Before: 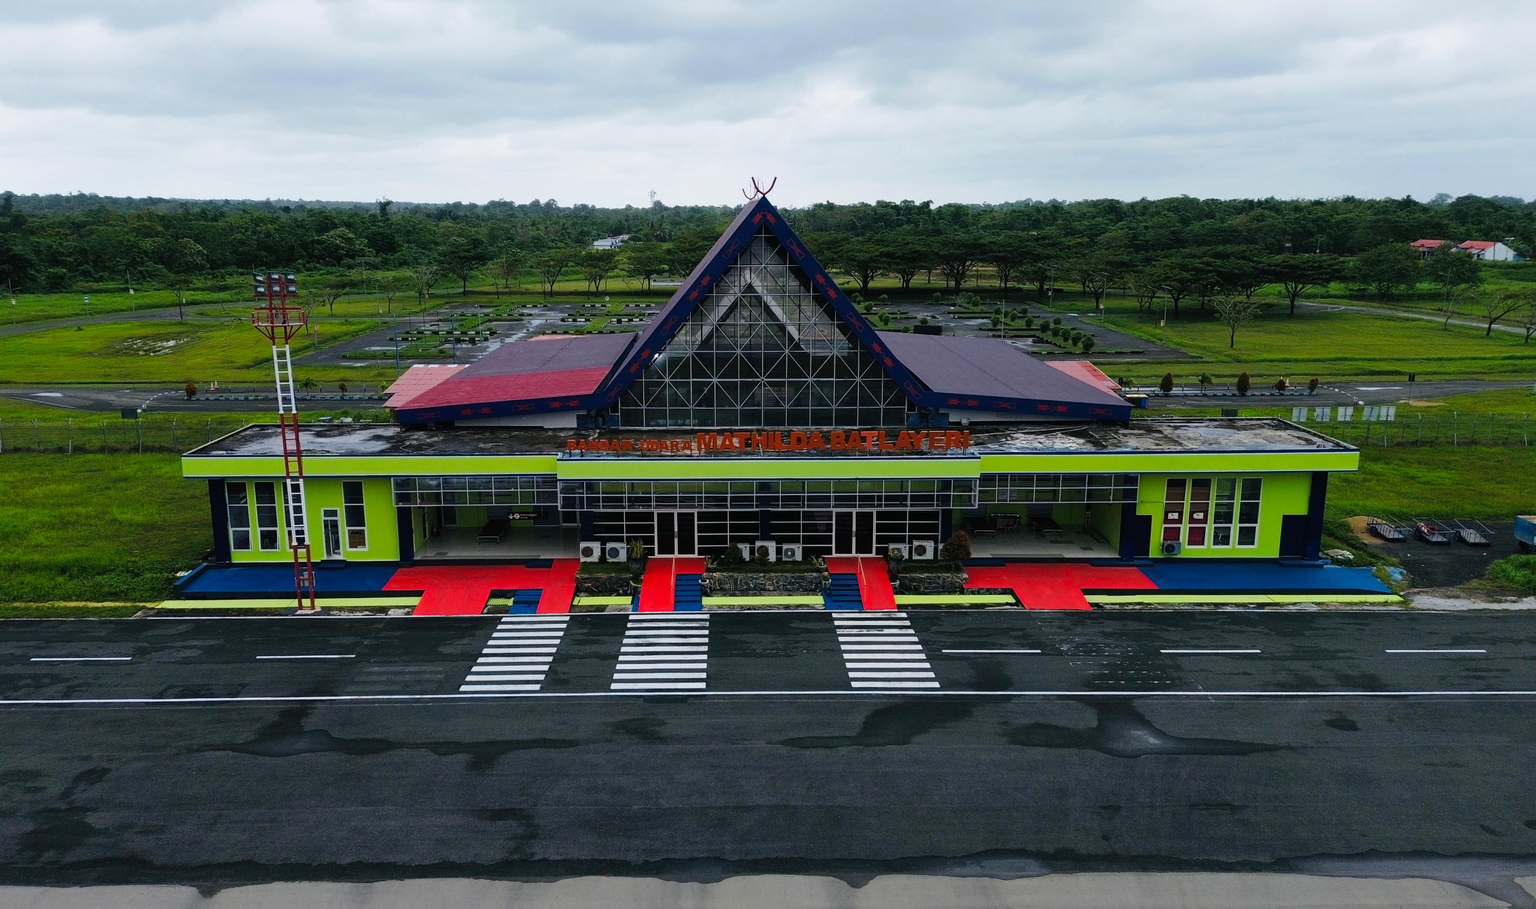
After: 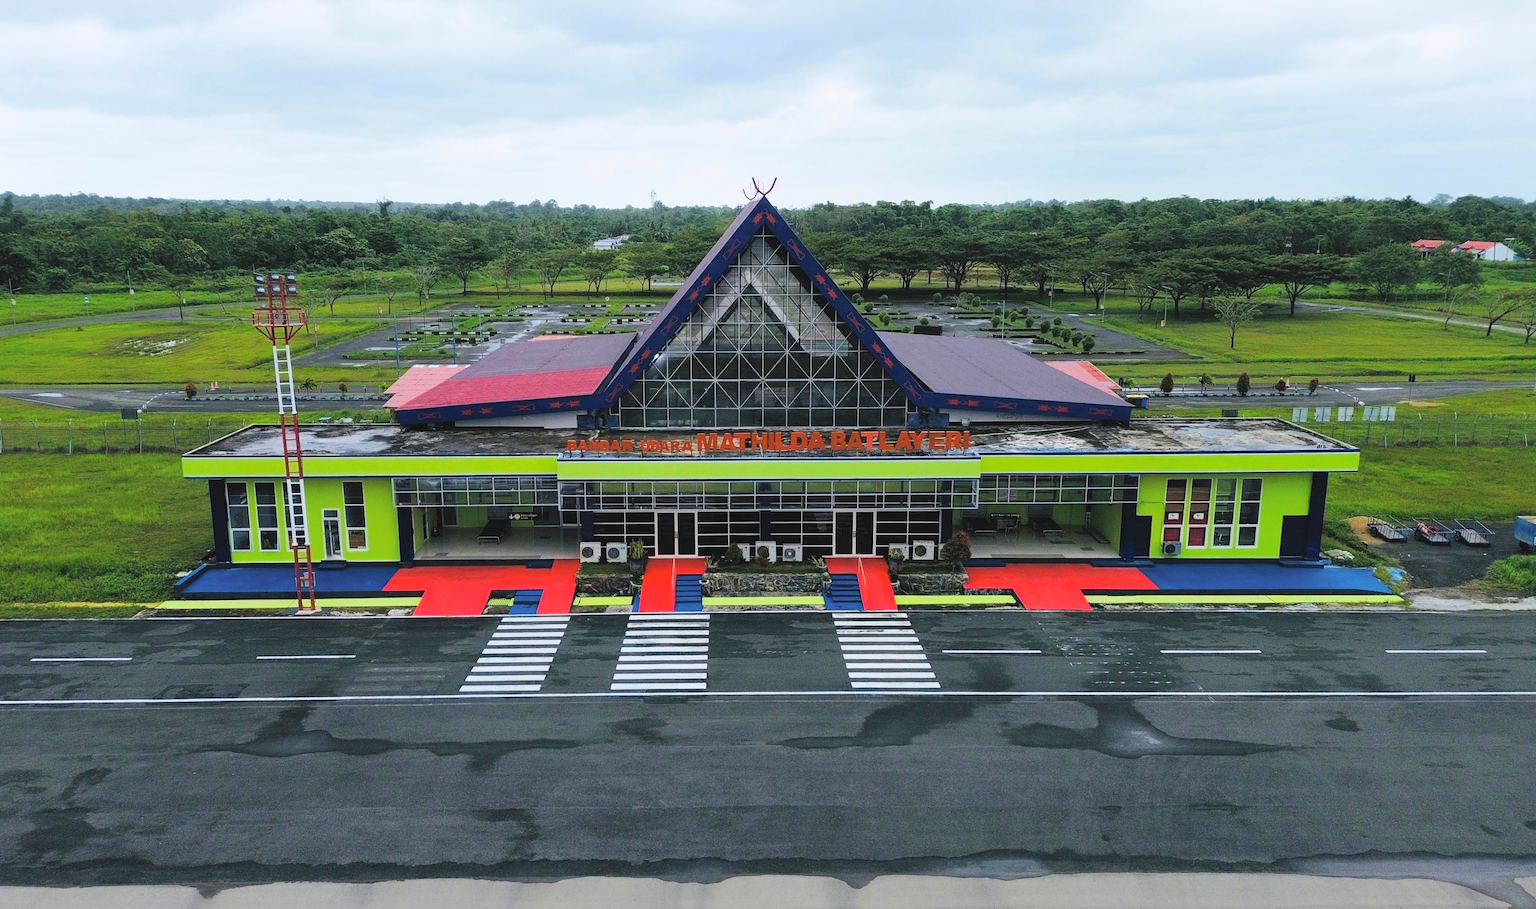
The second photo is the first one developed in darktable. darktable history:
contrast brightness saturation: contrast 0.098, brightness 0.314, saturation 0.142
